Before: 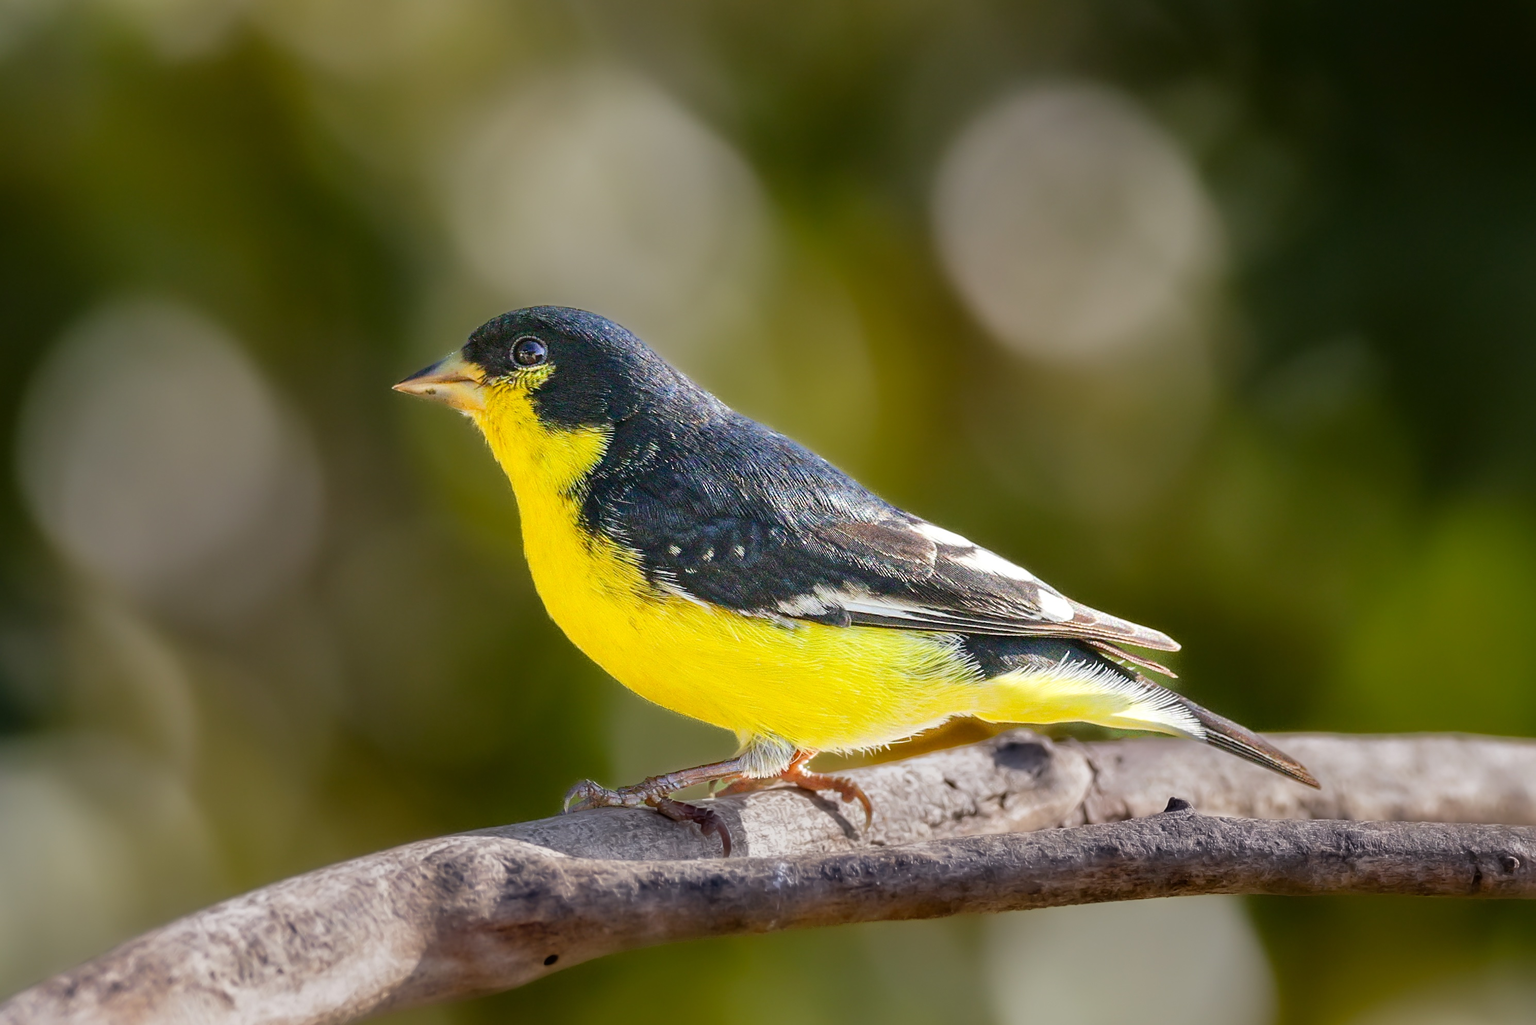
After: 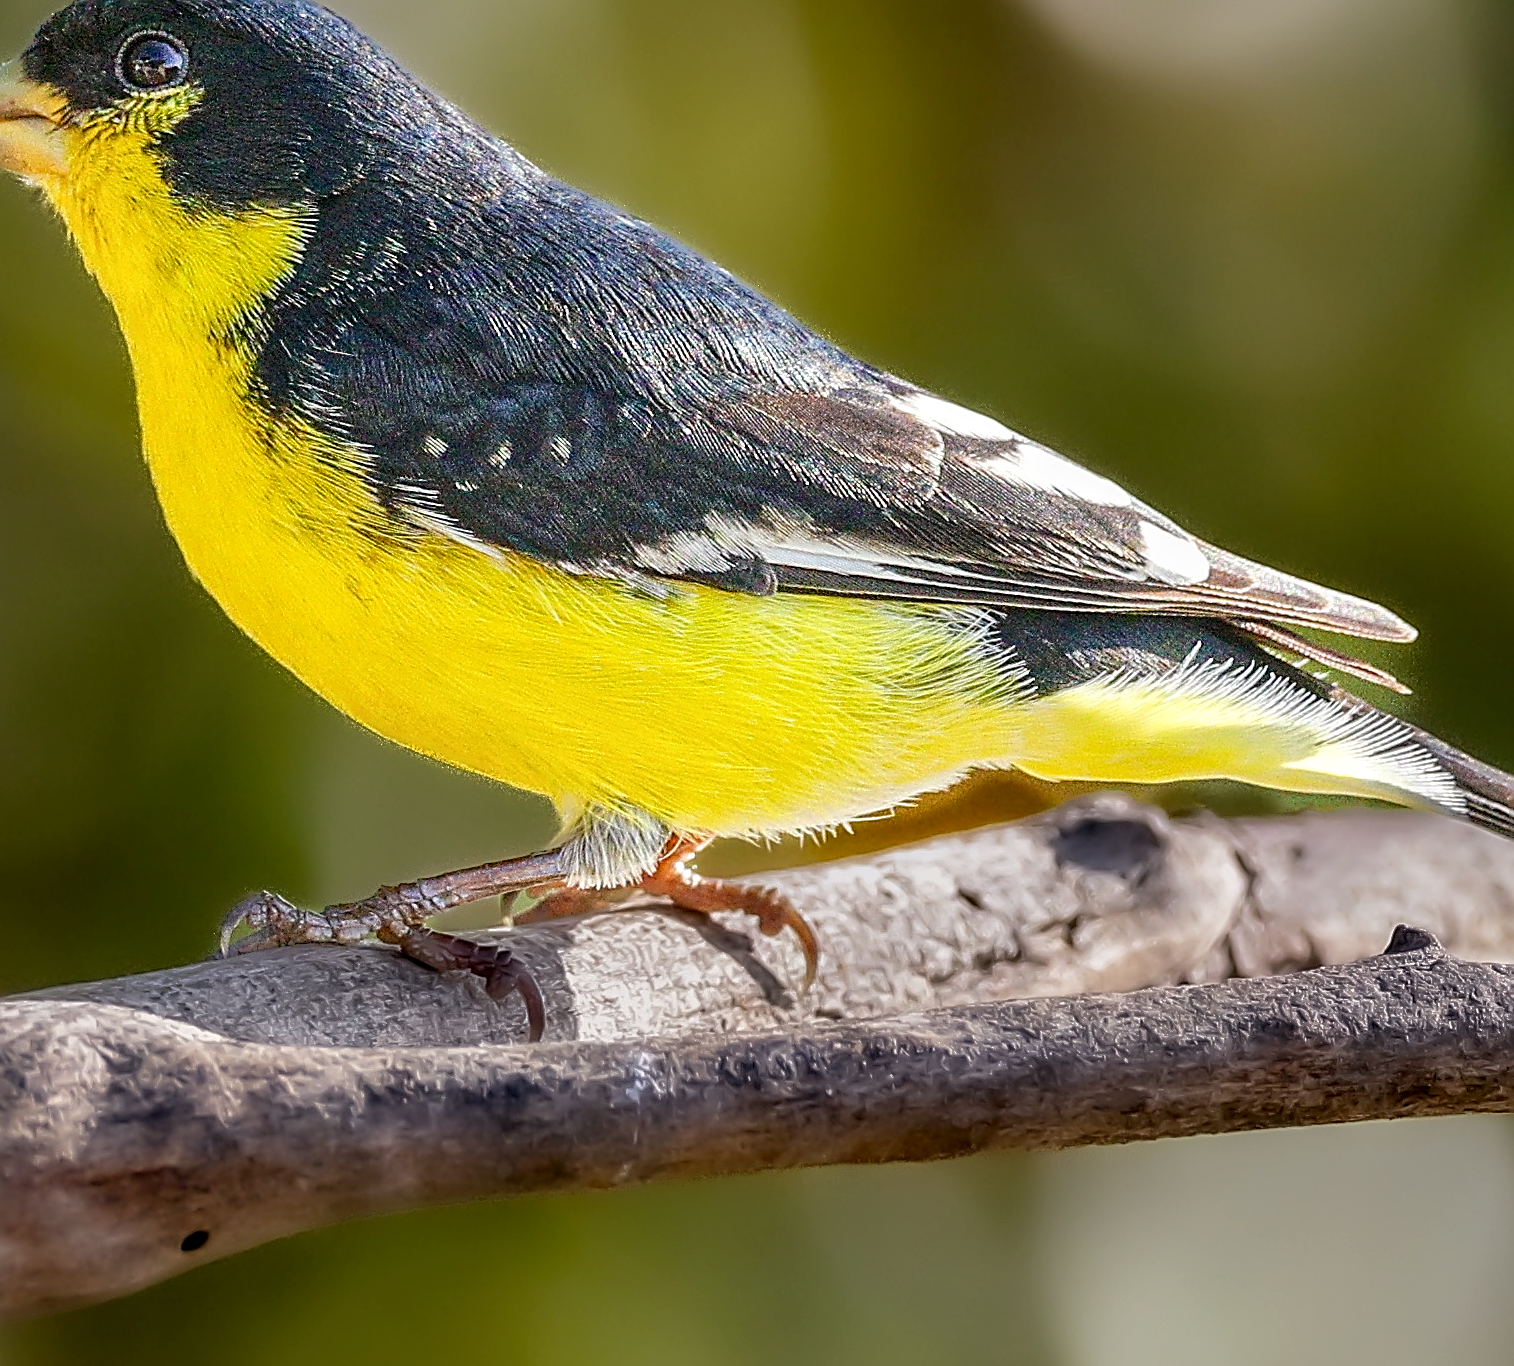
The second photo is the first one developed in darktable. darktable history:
crop and rotate: left 29.335%, top 31.248%, right 19.848%
sharpen: amount 0.898
local contrast: on, module defaults
